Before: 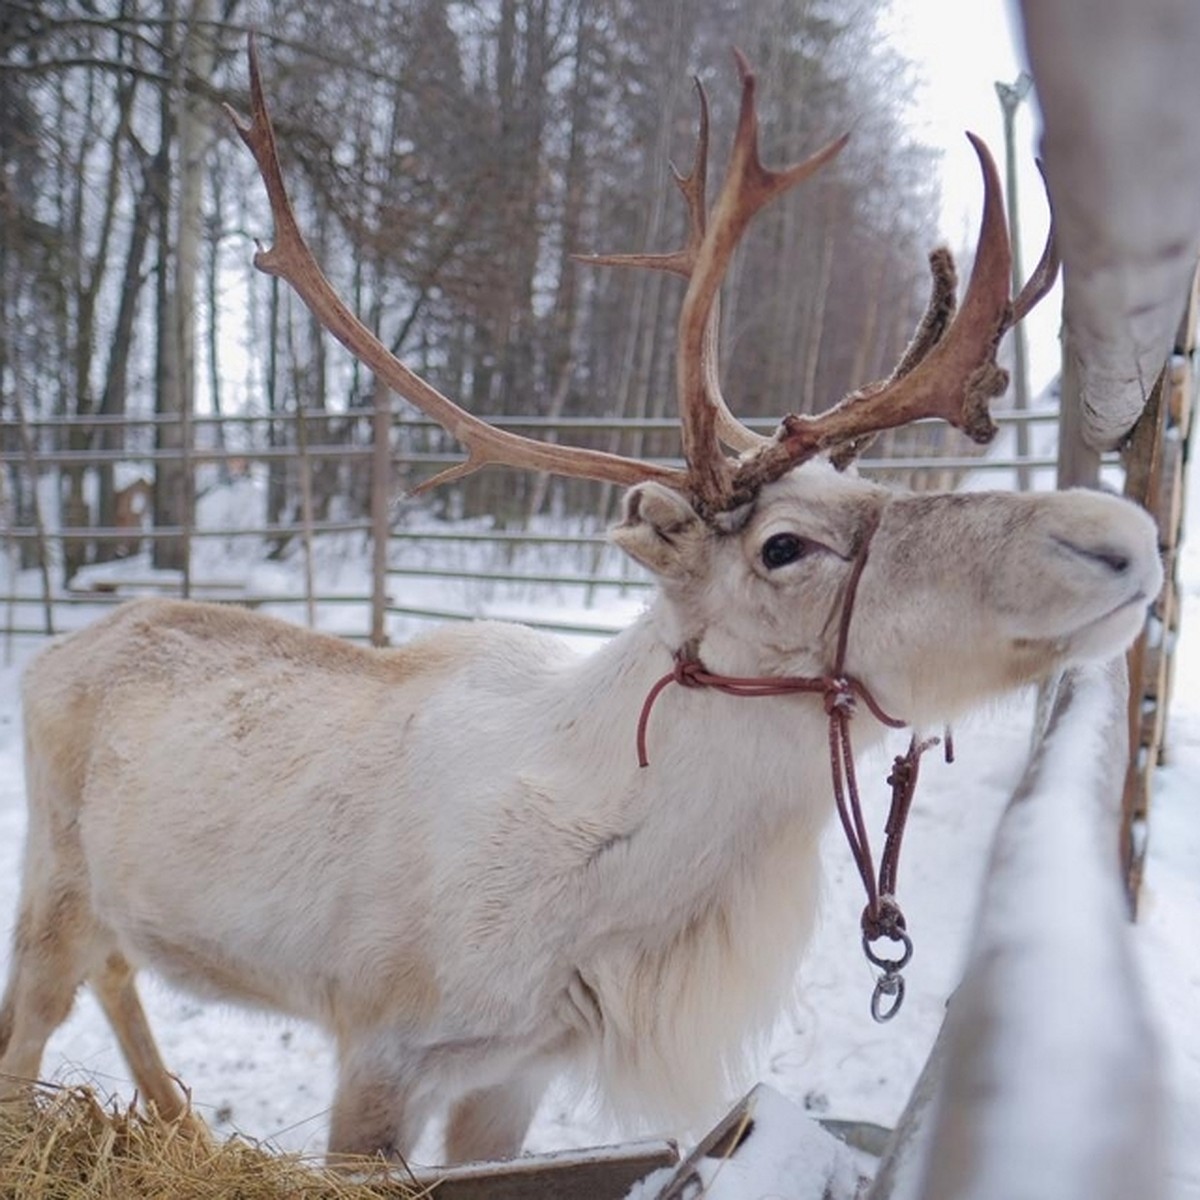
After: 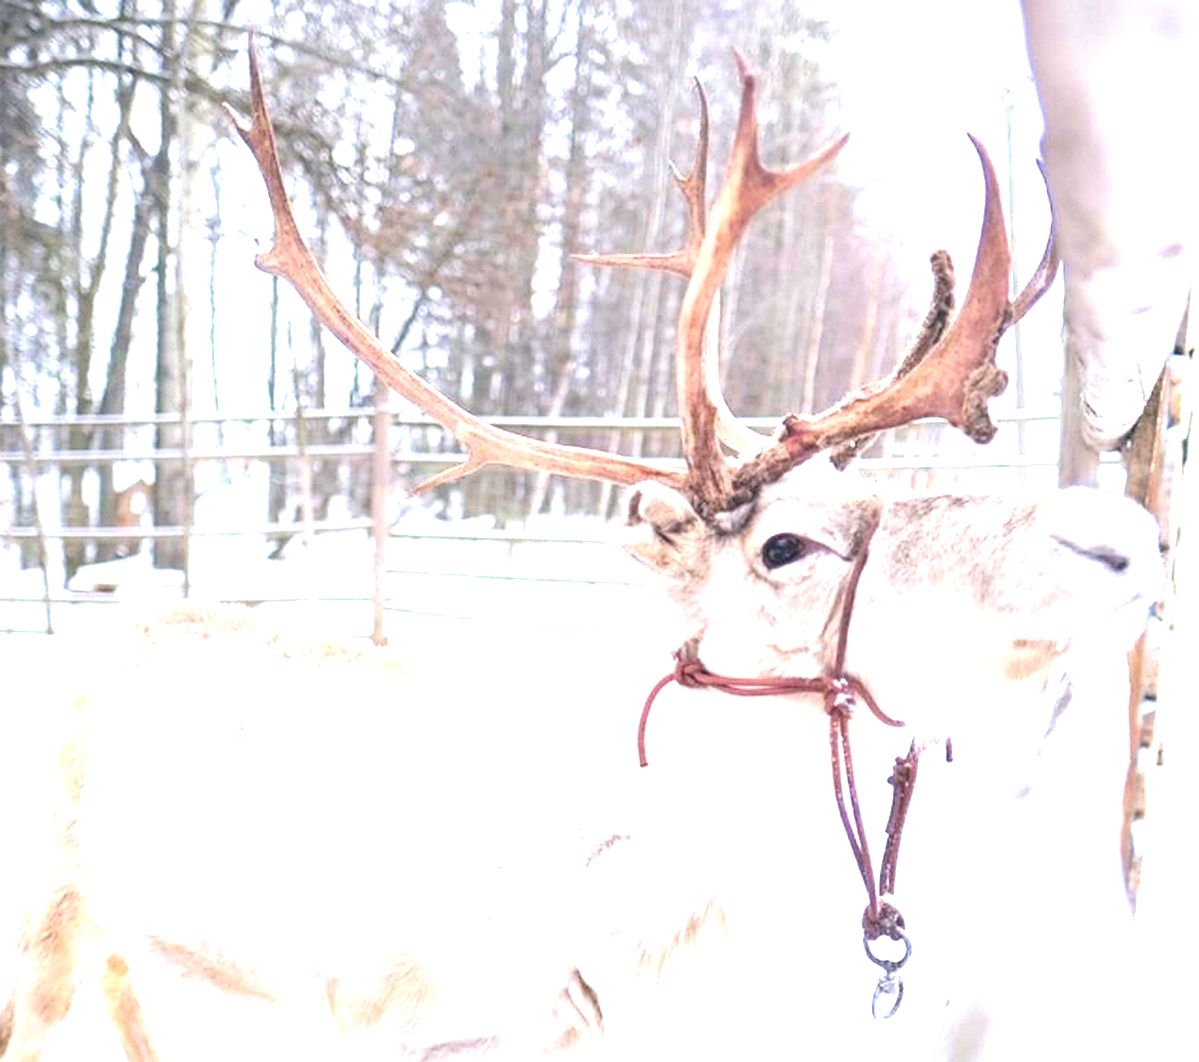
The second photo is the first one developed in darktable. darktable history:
crop and rotate: top 0%, bottom 11.49%
exposure: exposure 2.207 EV, compensate highlight preservation false
